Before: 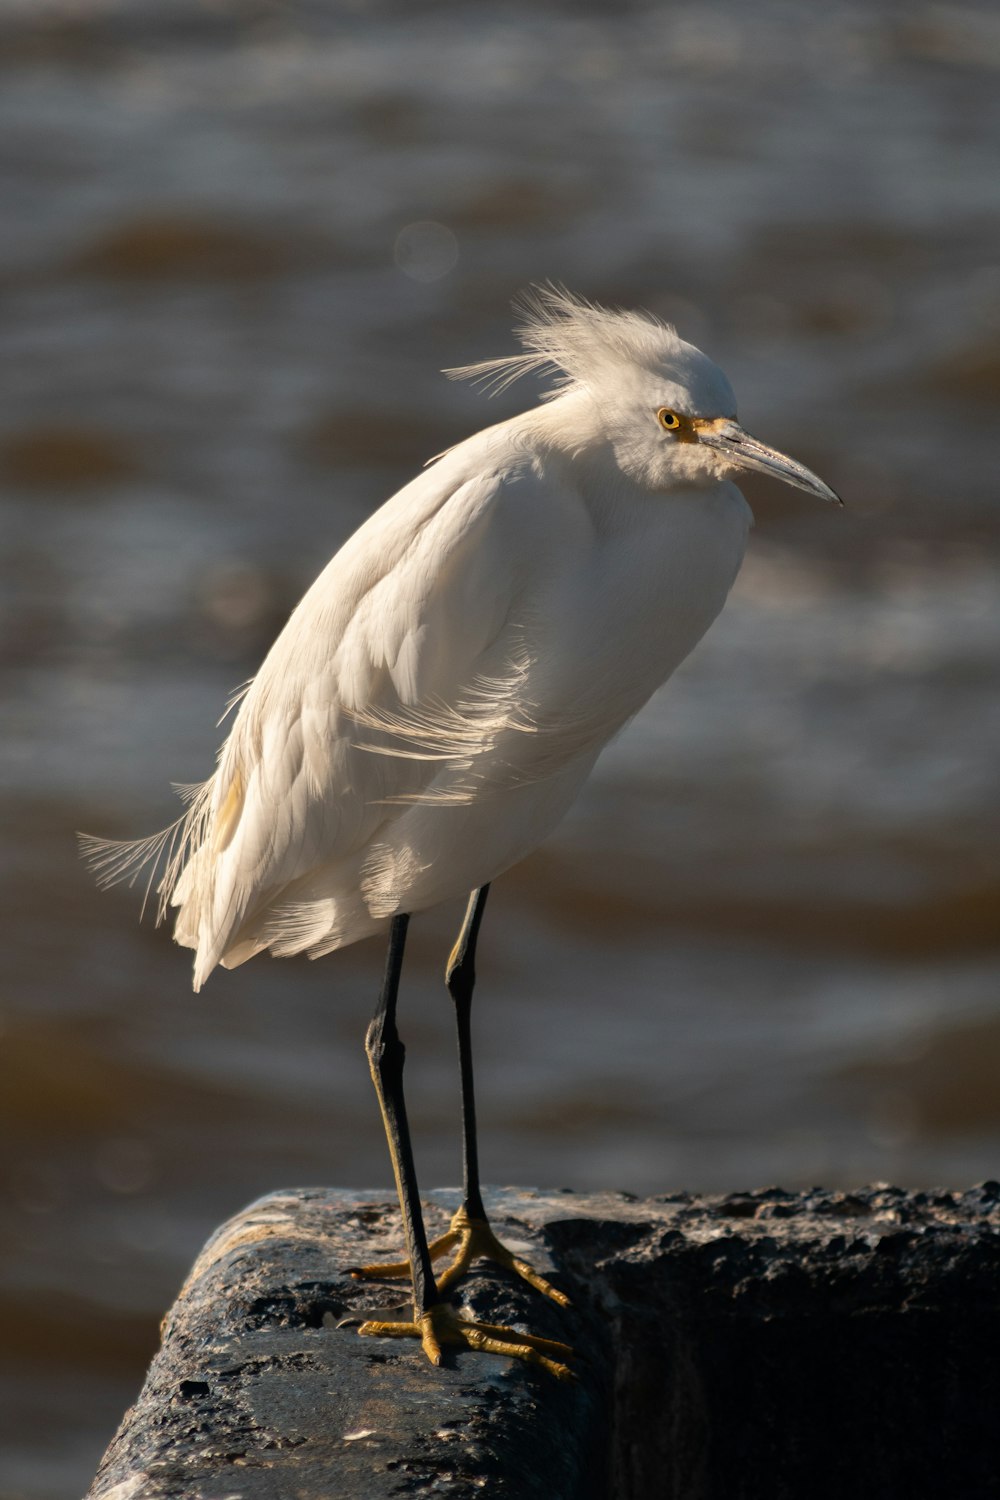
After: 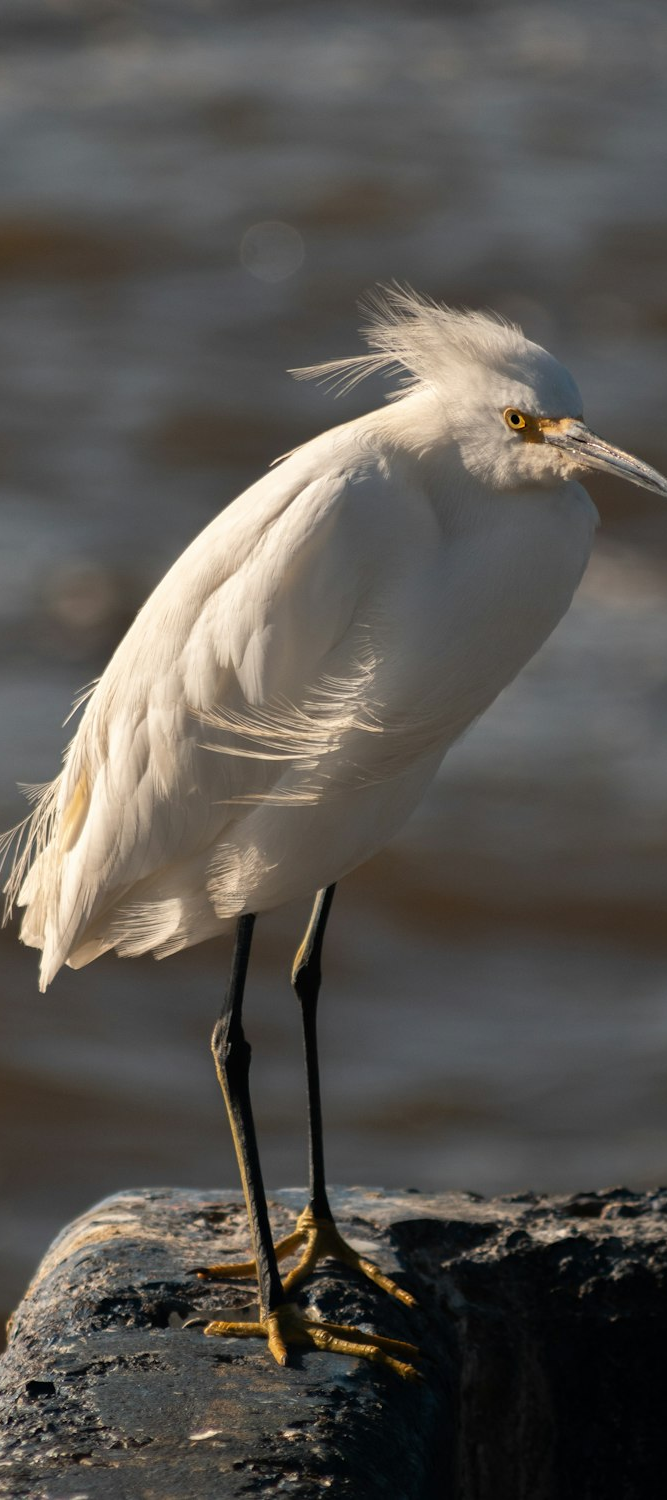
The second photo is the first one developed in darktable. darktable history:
crop: left 15.404%, right 17.855%
